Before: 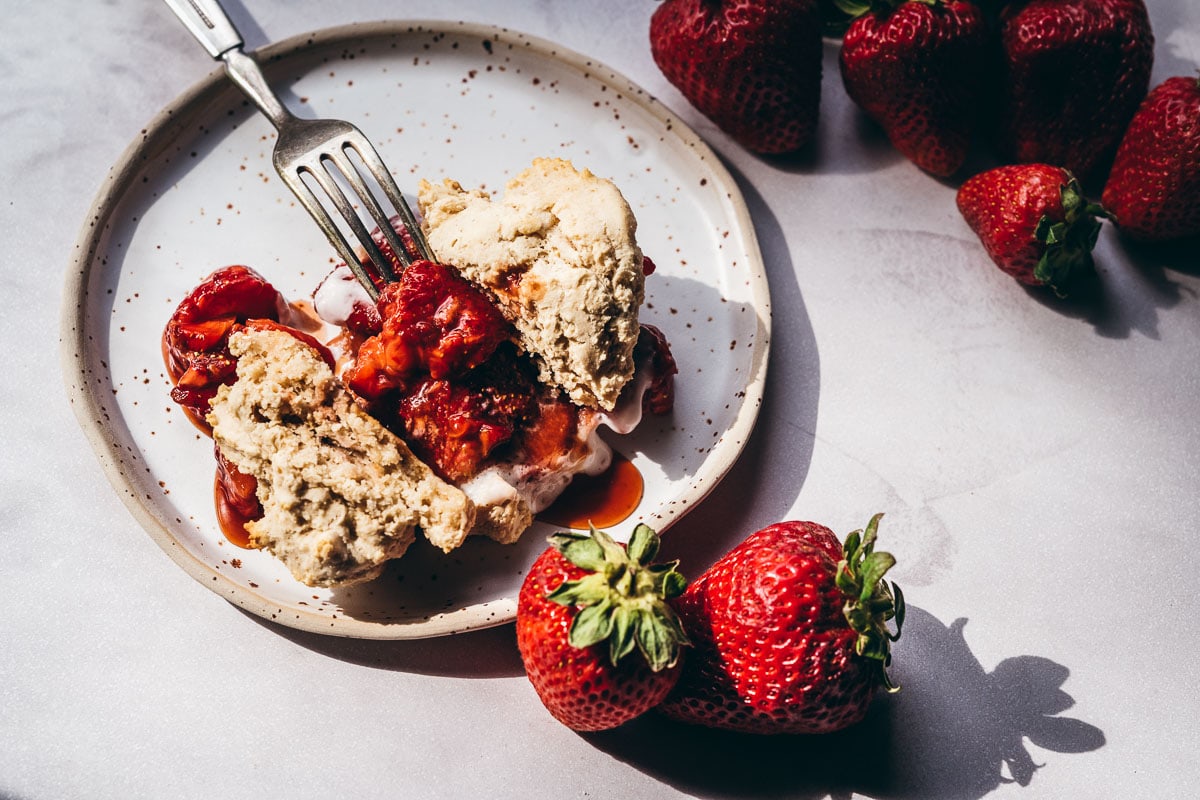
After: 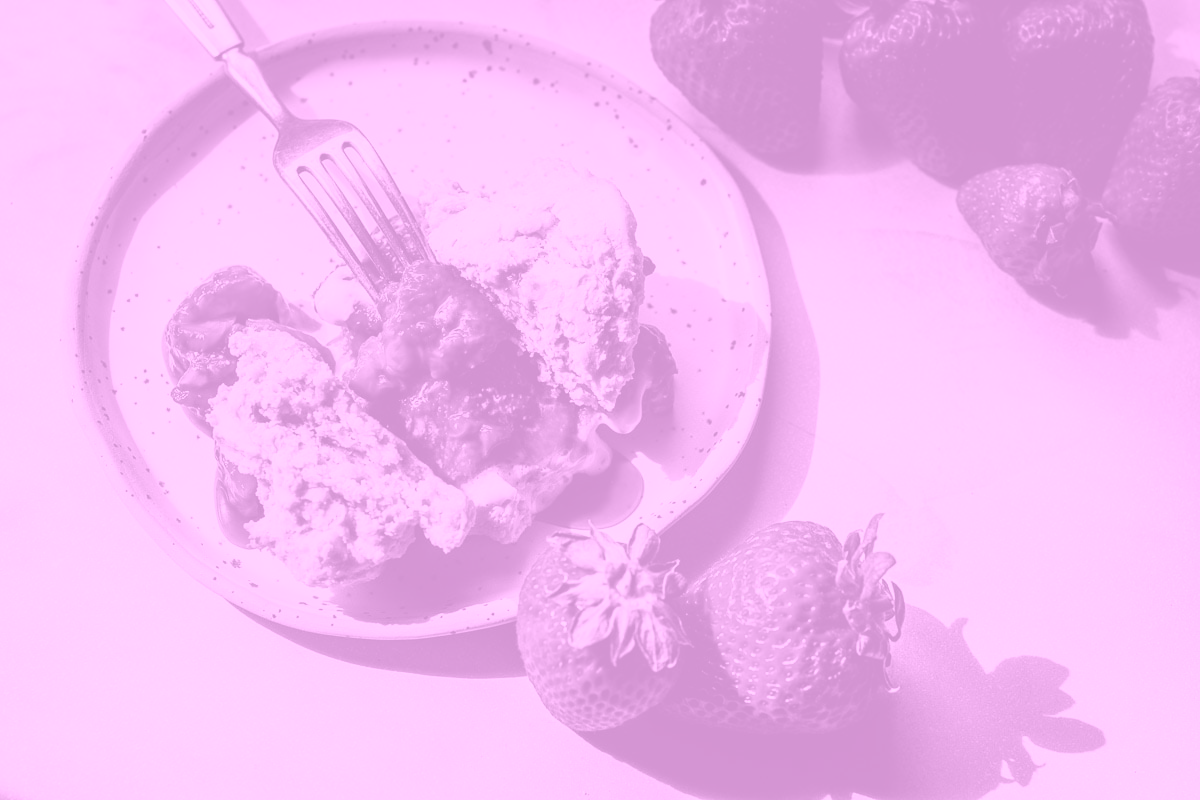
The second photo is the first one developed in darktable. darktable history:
colorize: hue 331.2°, saturation 75%, source mix 30.28%, lightness 70.52%, version 1
exposure: black level correction 0, exposure -0.721 EV, compensate highlight preservation false
